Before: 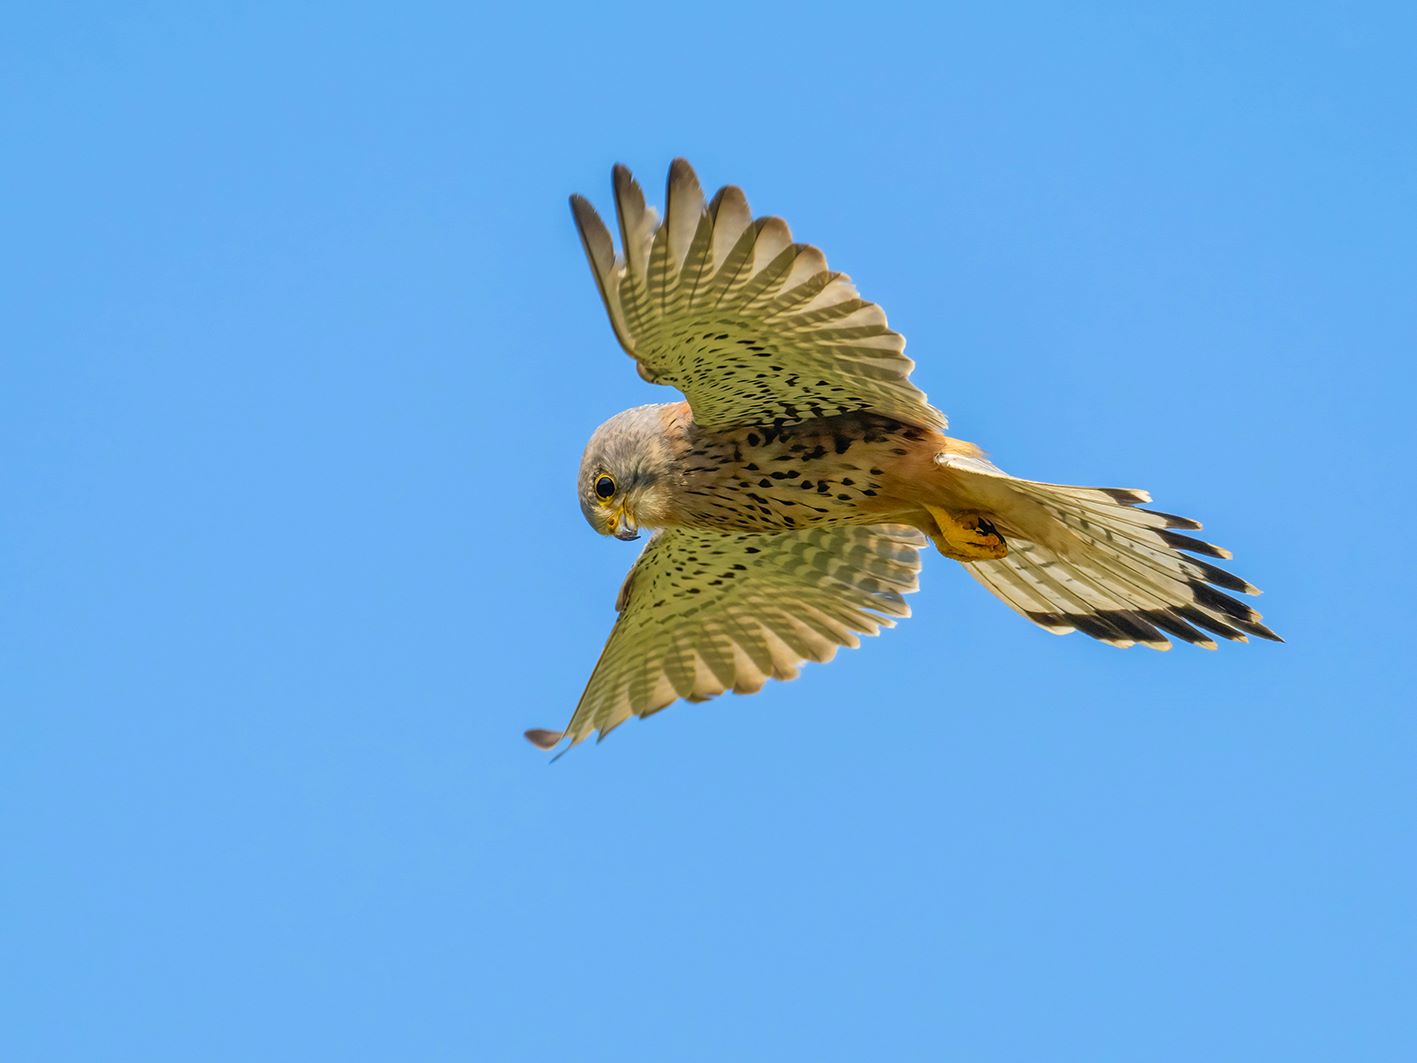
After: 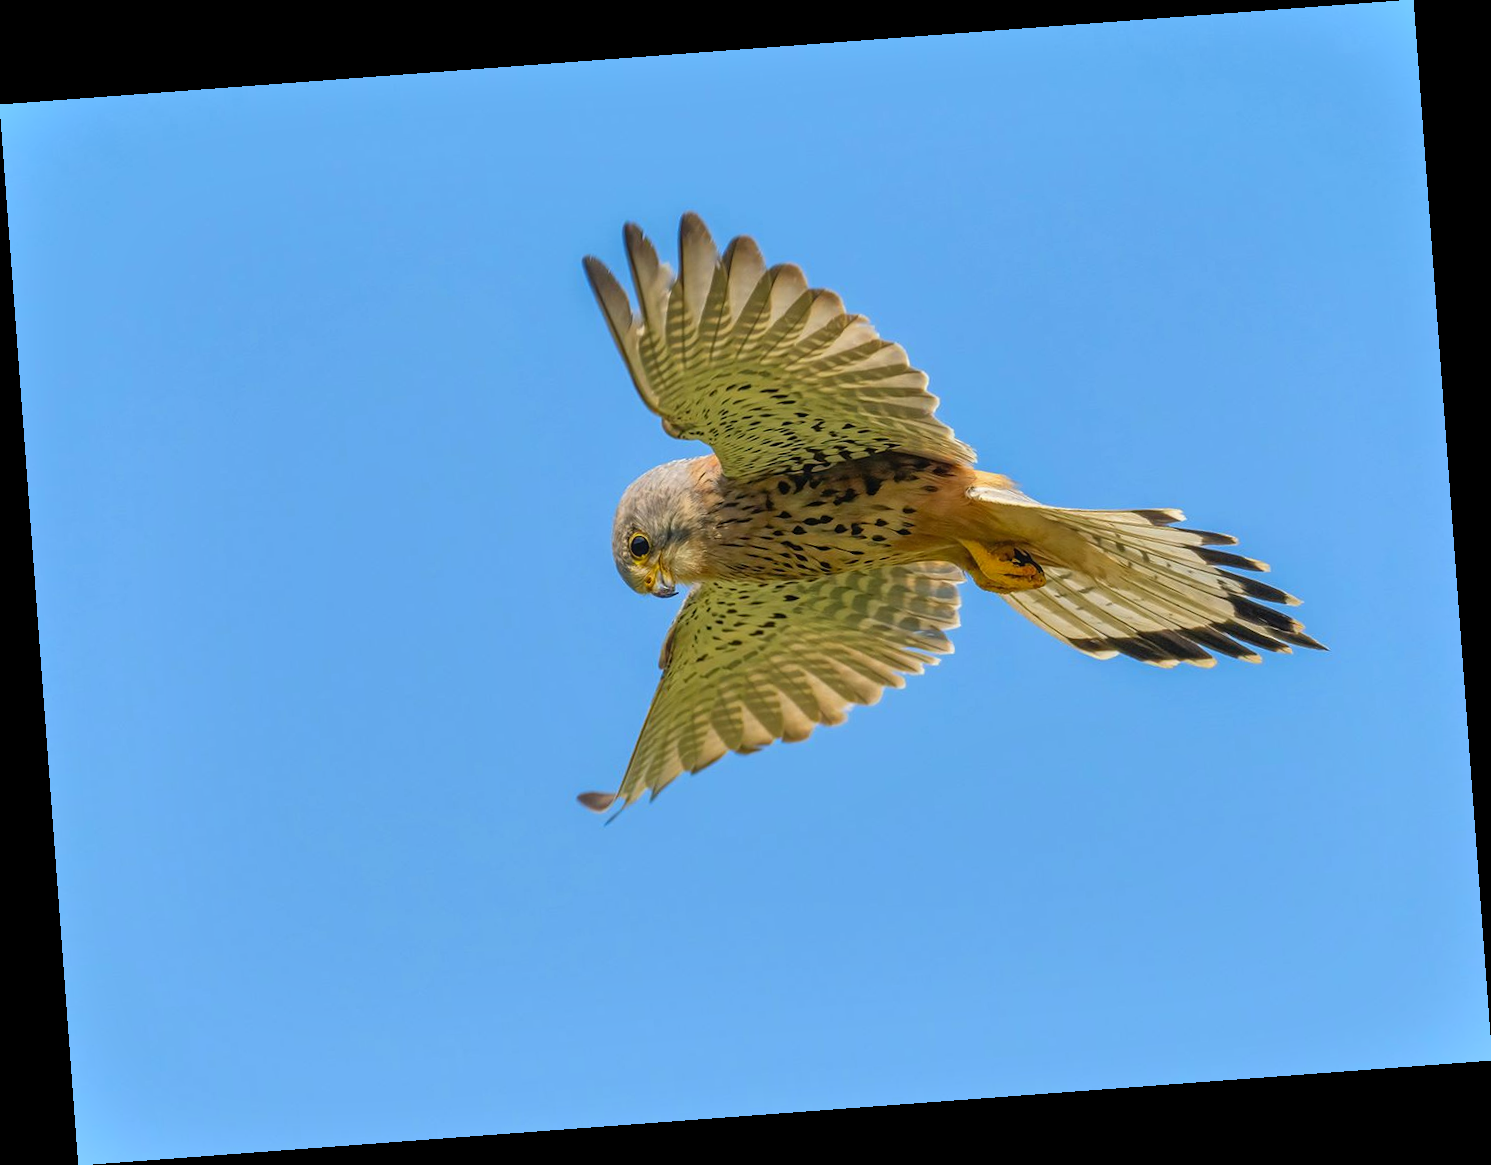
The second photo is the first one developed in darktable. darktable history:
shadows and highlights: shadows 49, highlights -41, soften with gaussian
contrast equalizer: y [[0.5, 0.5, 0.468, 0.5, 0.5, 0.5], [0.5 ×6], [0.5 ×6], [0 ×6], [0 ×6]]
rotate and perspective: rotation -4.25°, automatic cropping off
